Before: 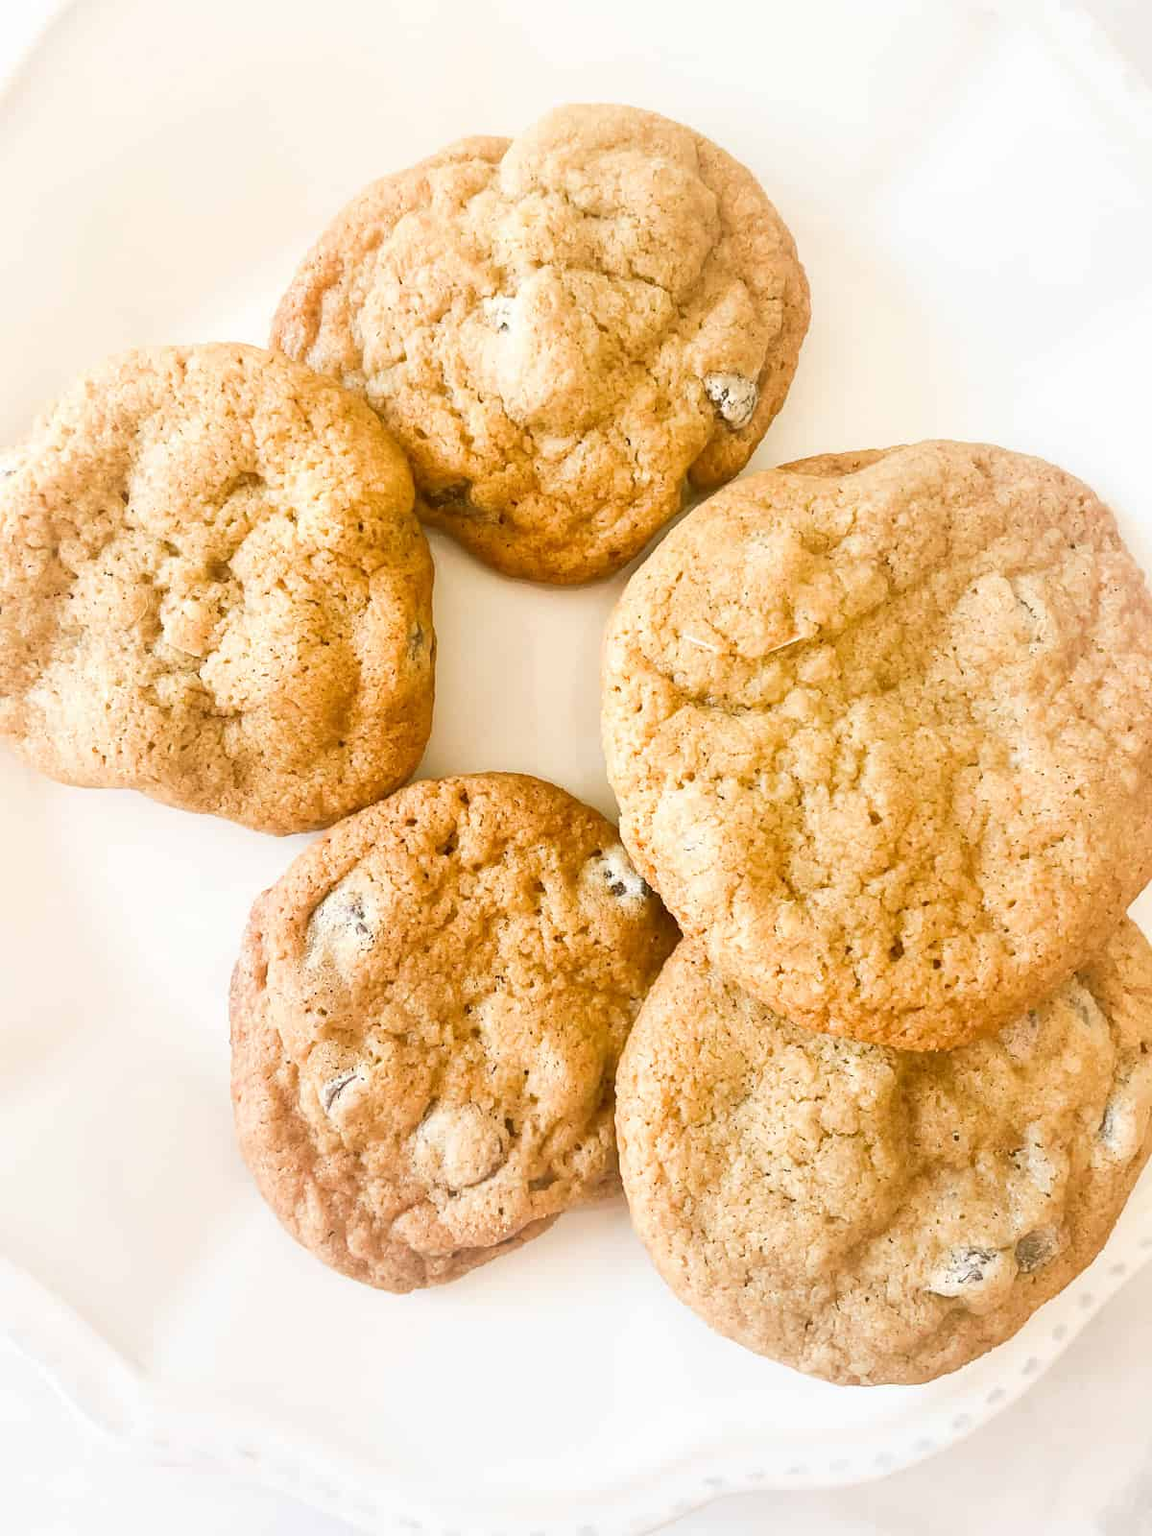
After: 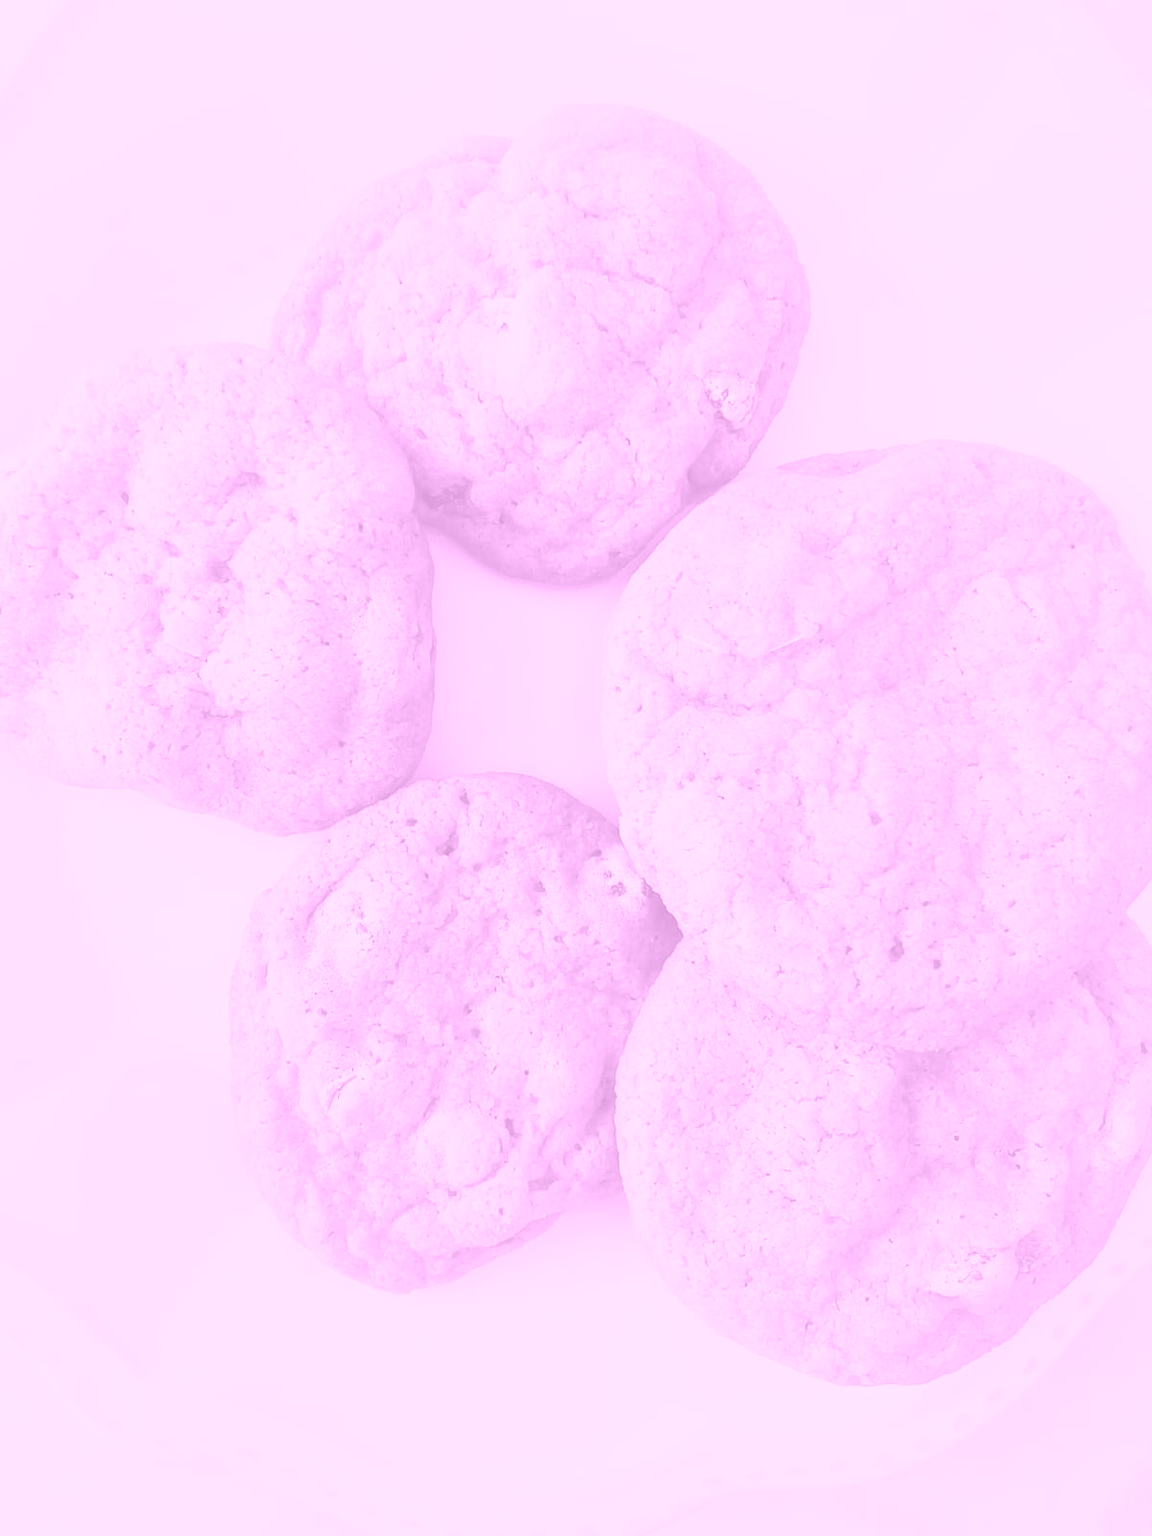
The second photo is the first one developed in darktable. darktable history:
color zones: curves: ch0 [(0.068, 0.464) (0.25, 0.5) (0.48, 0.508) (0.75, 0.536) (0.886, 0.476) (0.967, 0.456)]; ch1 [(0.066, 0.456) (0.25, 0.5) (0.616, 0.508) (0.746, 0.56) (0.934, 0.444)]
colorize: hue 331.2°, saturation 75%, source mix 30.28%, lightness 70.52%, version 1
